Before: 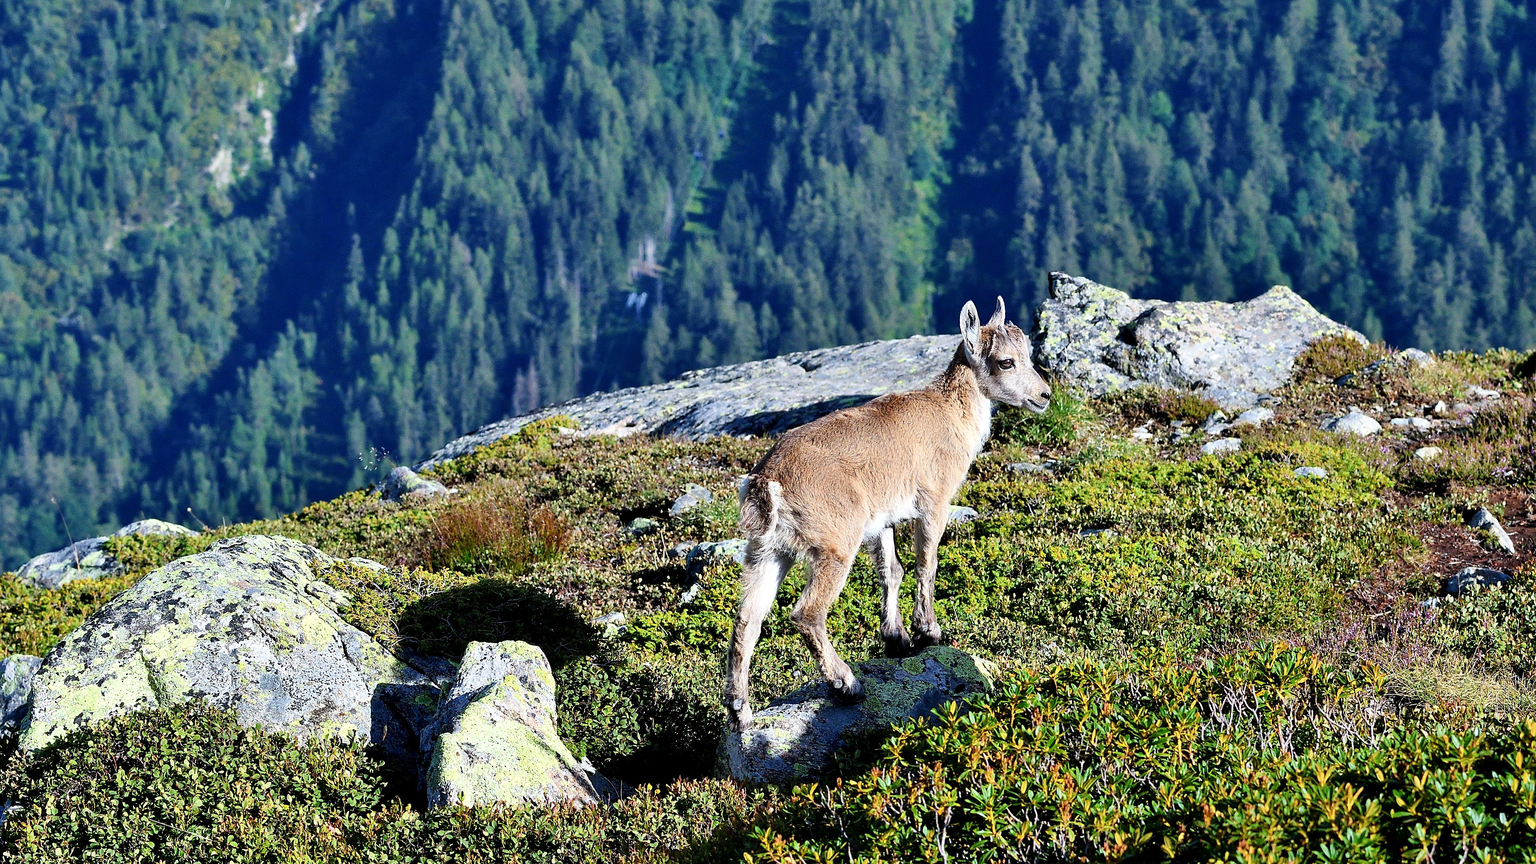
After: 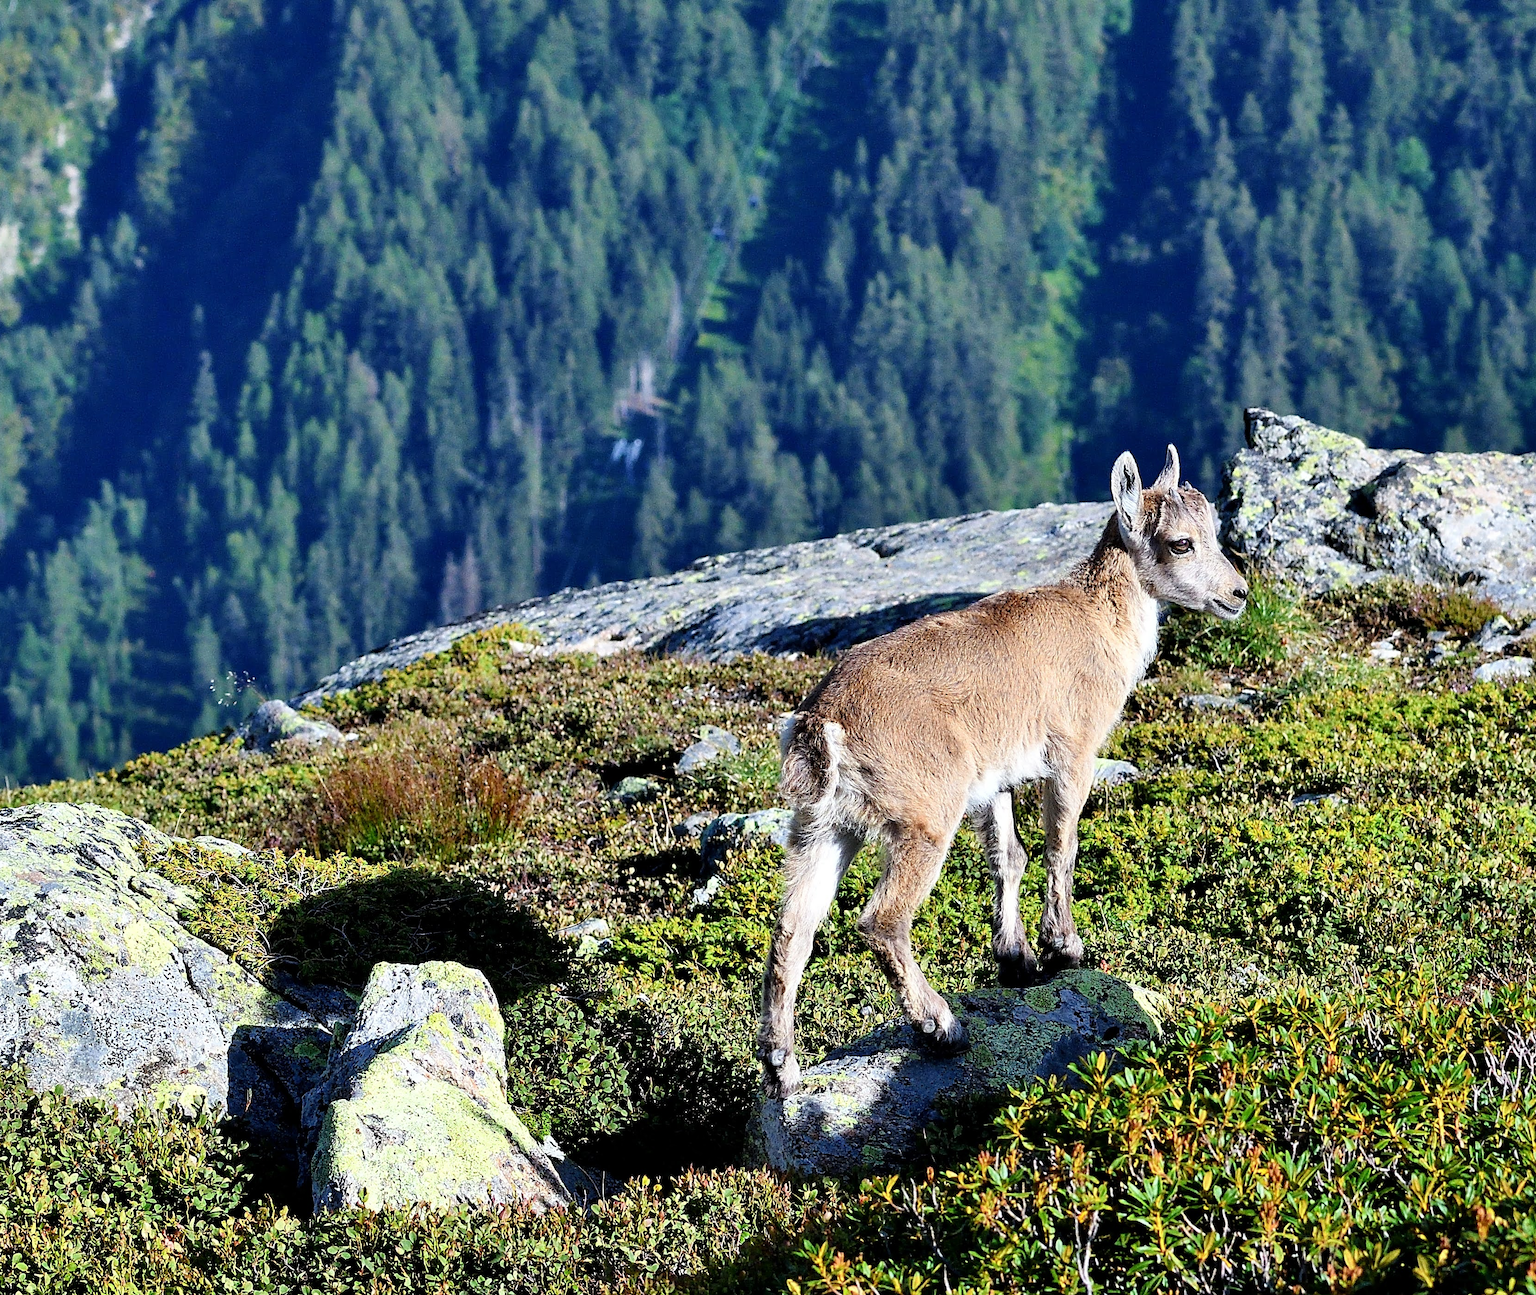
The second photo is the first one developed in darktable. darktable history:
crop and rotate: left 14.286%, right 19.051%
